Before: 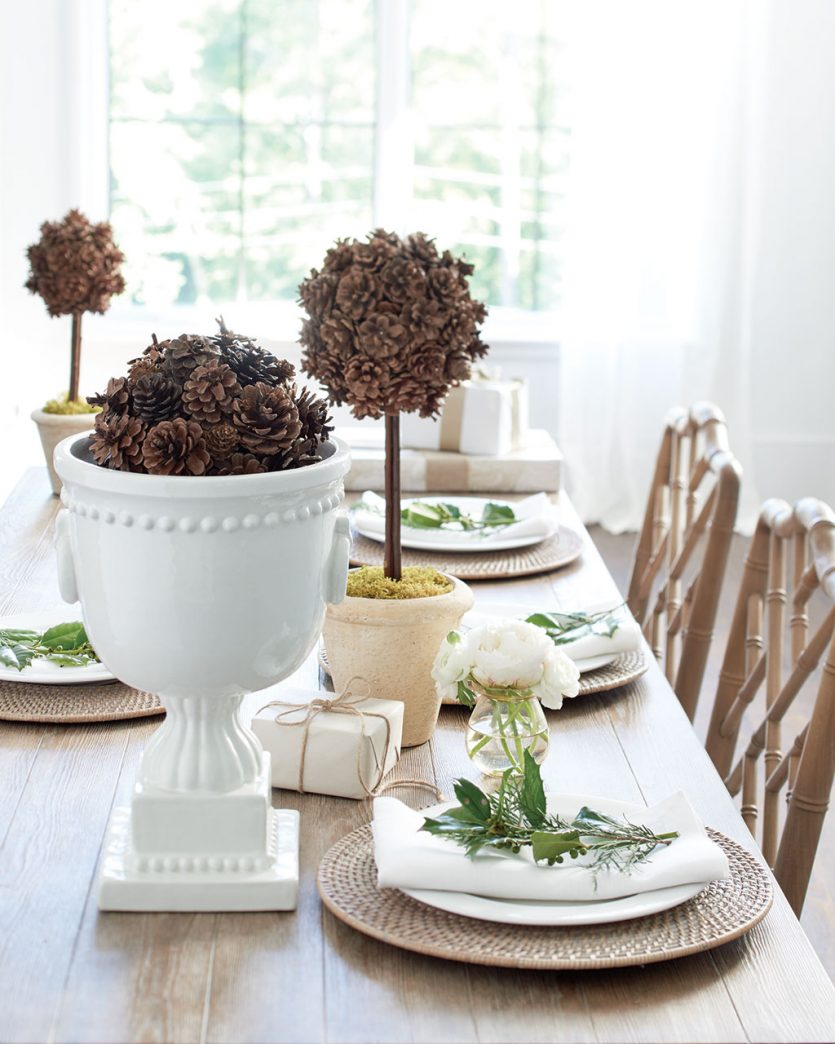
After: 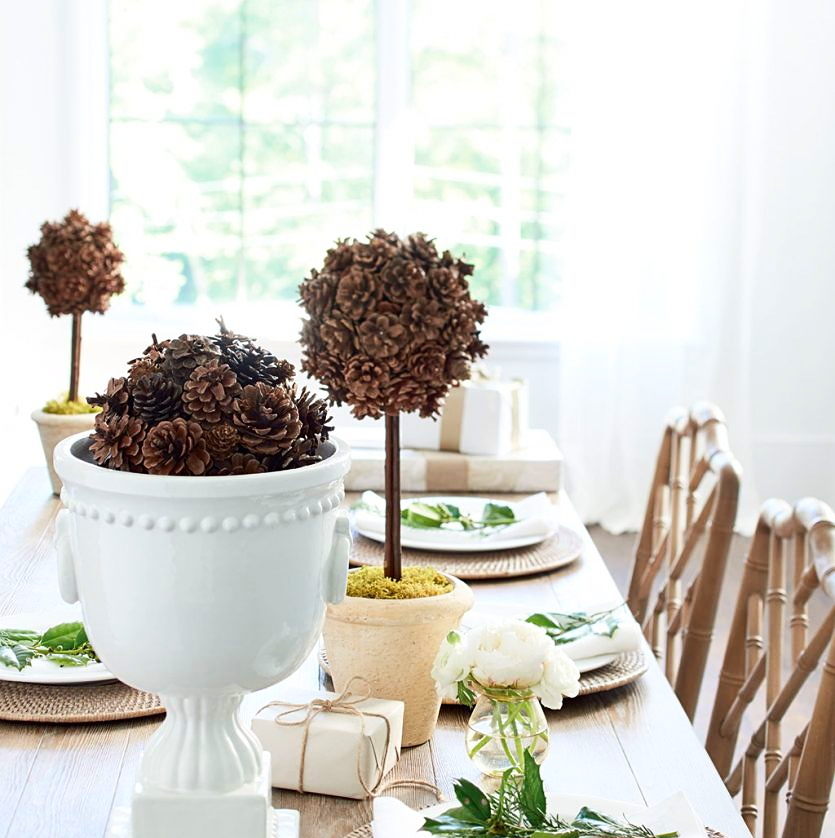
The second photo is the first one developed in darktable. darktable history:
crop: bottom 19.639%
sharpen: amount 0.212
contrast brightness saturation: contrast 0.175, saturation 0.301
